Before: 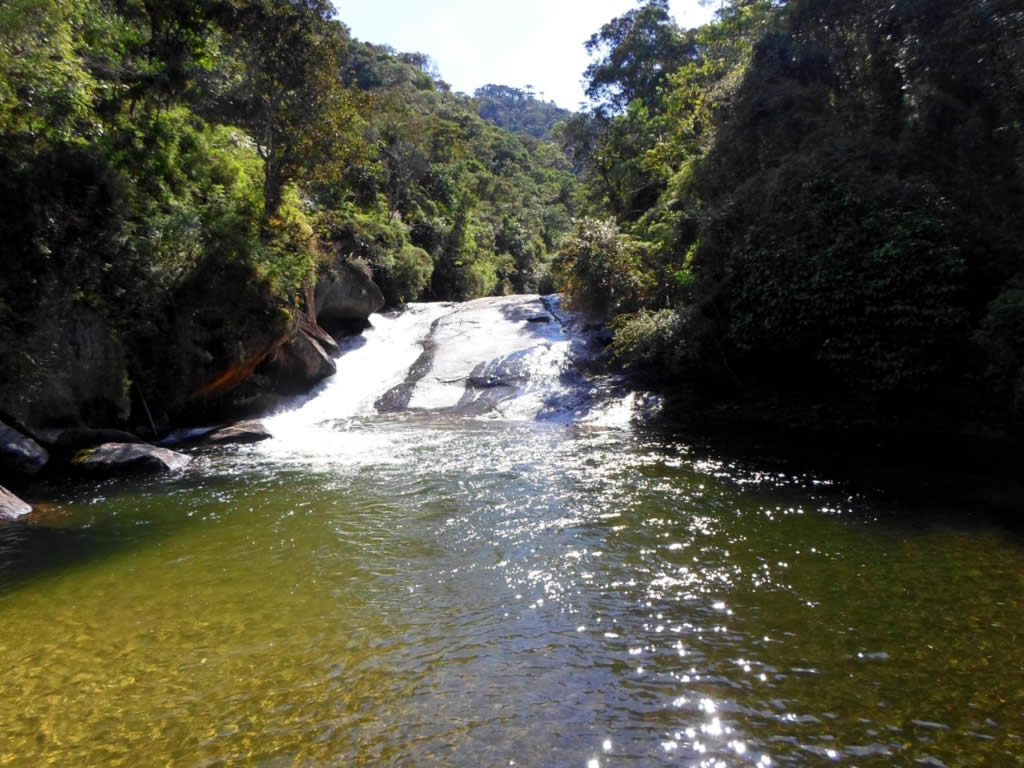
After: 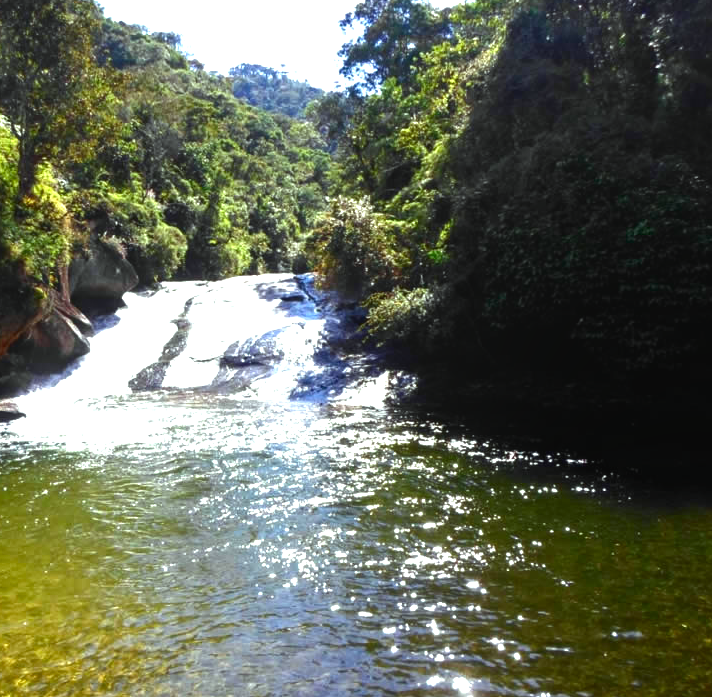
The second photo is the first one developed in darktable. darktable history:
contrast brightness saturation: brightness -0.2, saturation 0.08
local contrast: detail 110%
color correction: highlights a* -6.69, highlights b* 0.49
crop and rotate: left 24.034%, top 2.838%, right 6.406%, bottom 6.299%
exposure: black level correction 0, exposure 1.1 EV, compensate exposure bias true, compensate highlight preservation false
